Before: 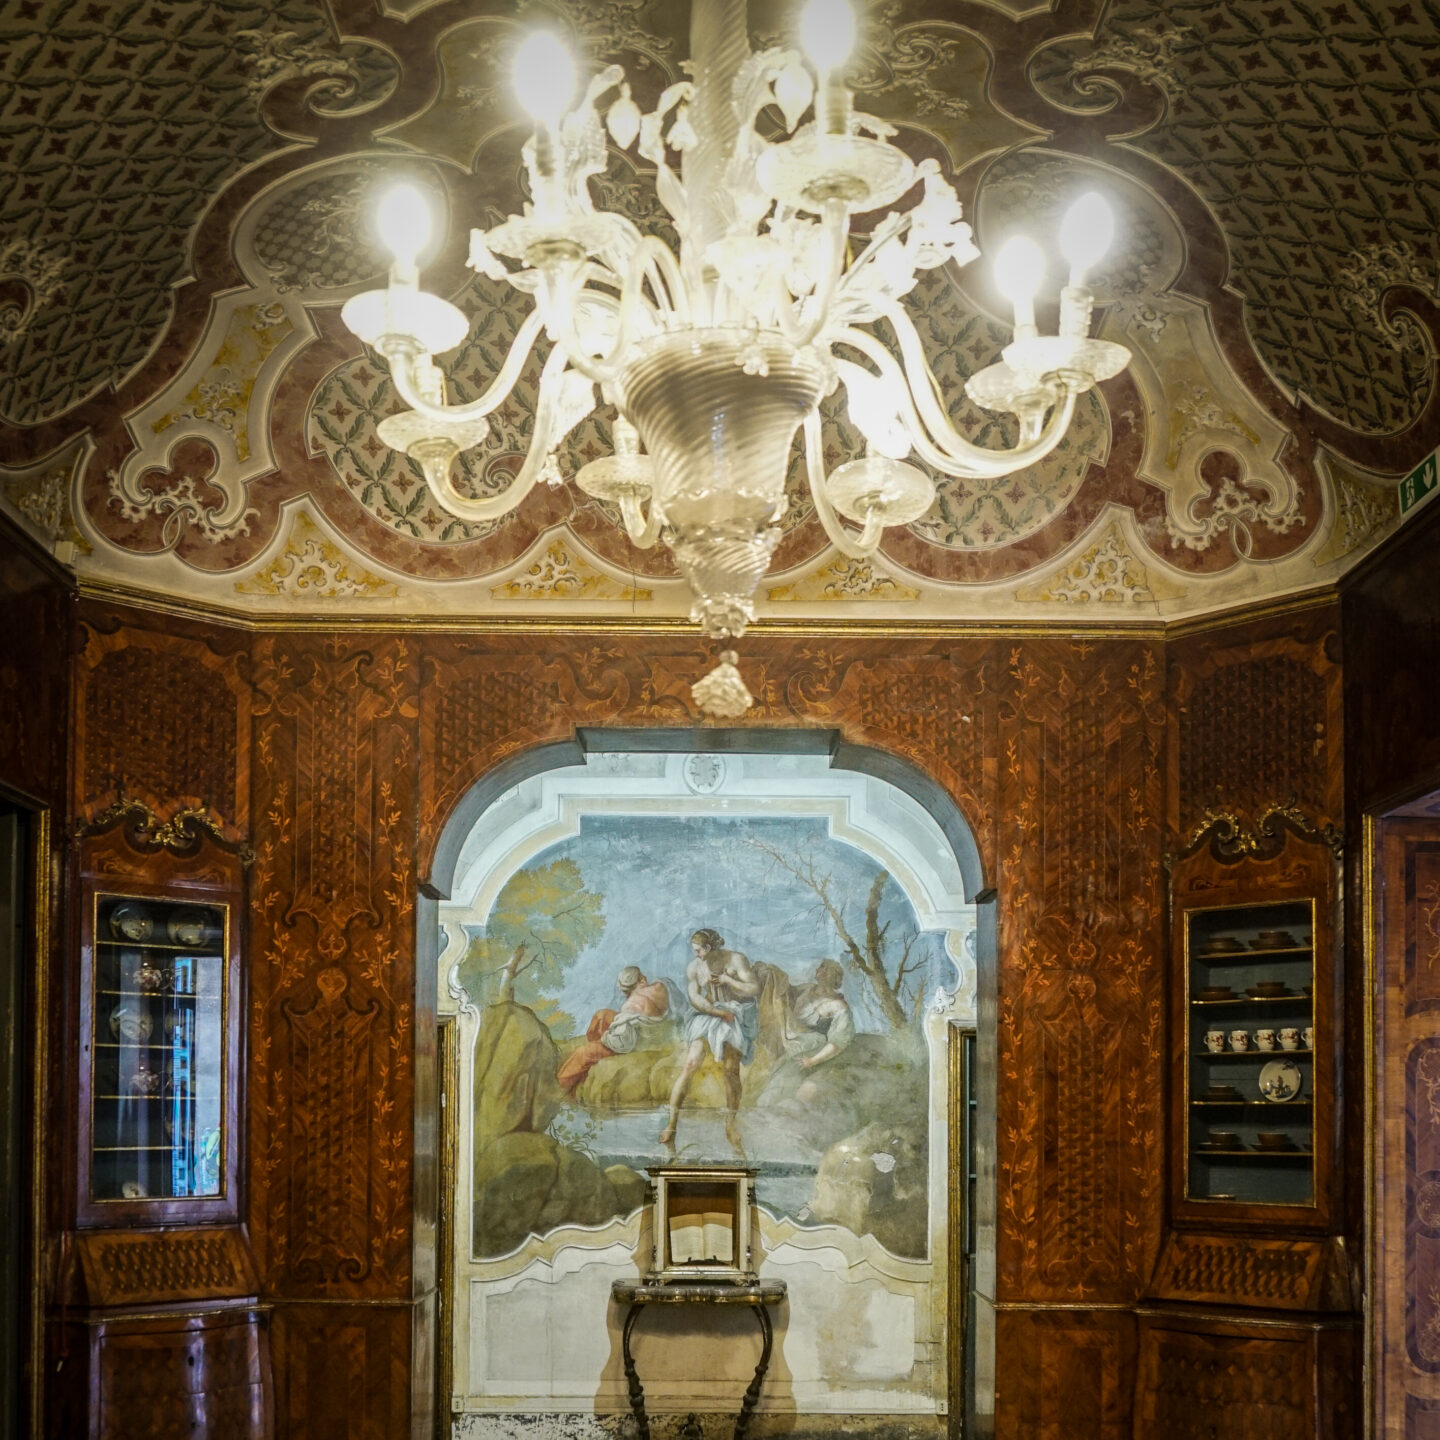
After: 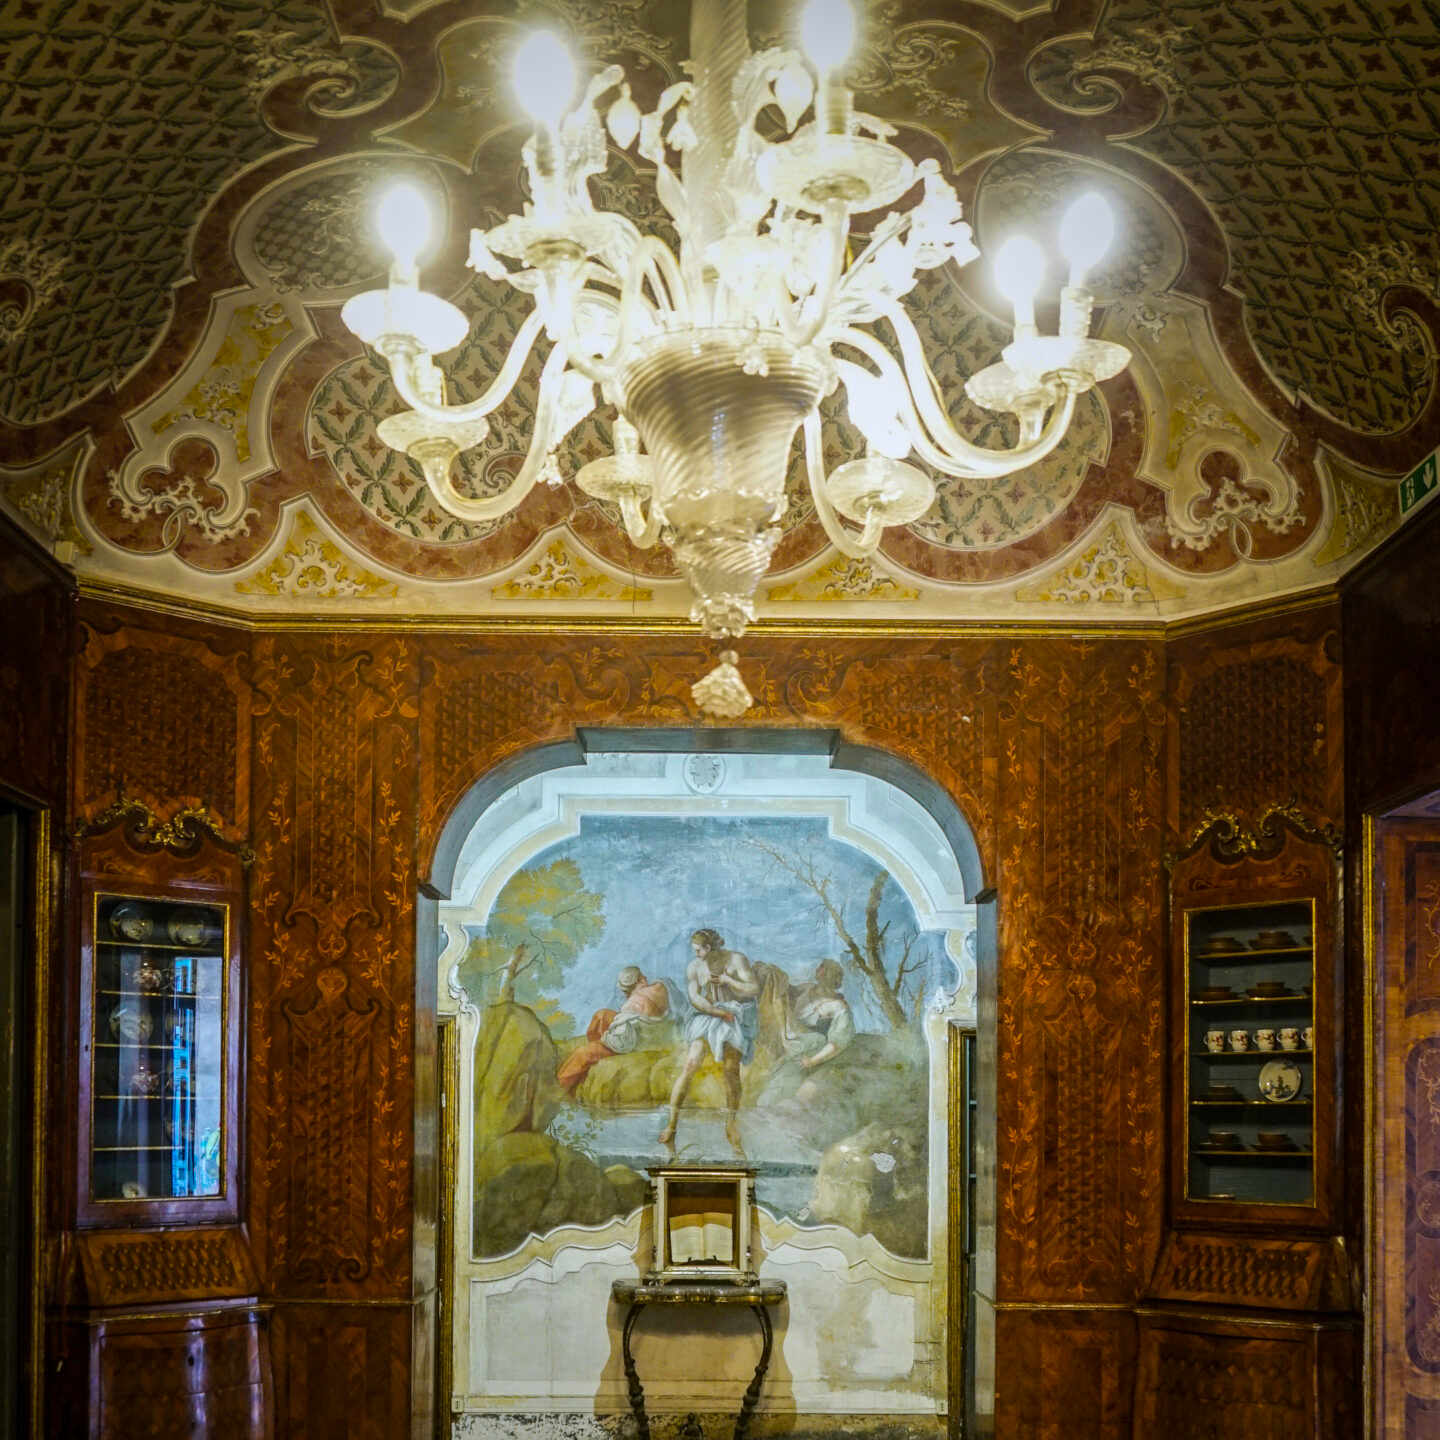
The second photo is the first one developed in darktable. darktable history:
color balance rgb: perceptual saturation grading › global saturation 20%, global vibrance 20%
white balance: red 0.976, blue 1.04
